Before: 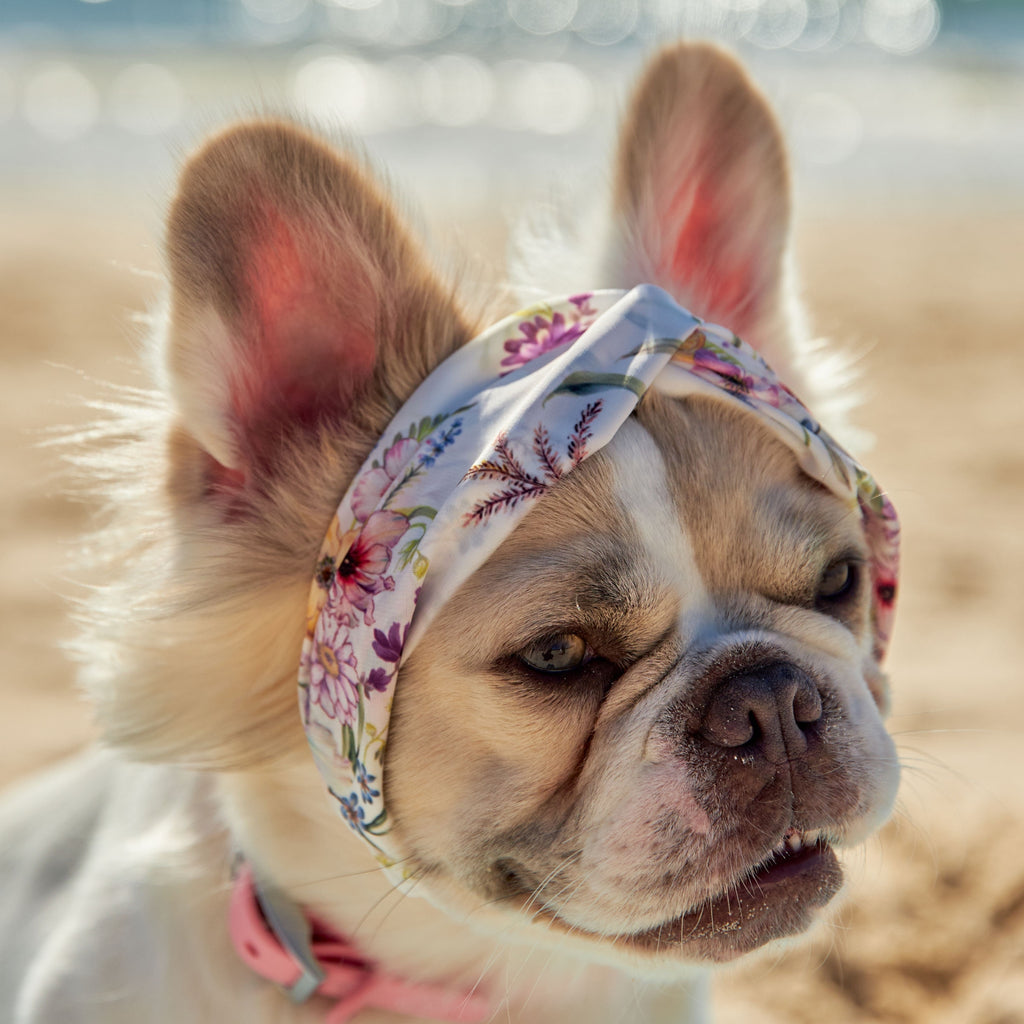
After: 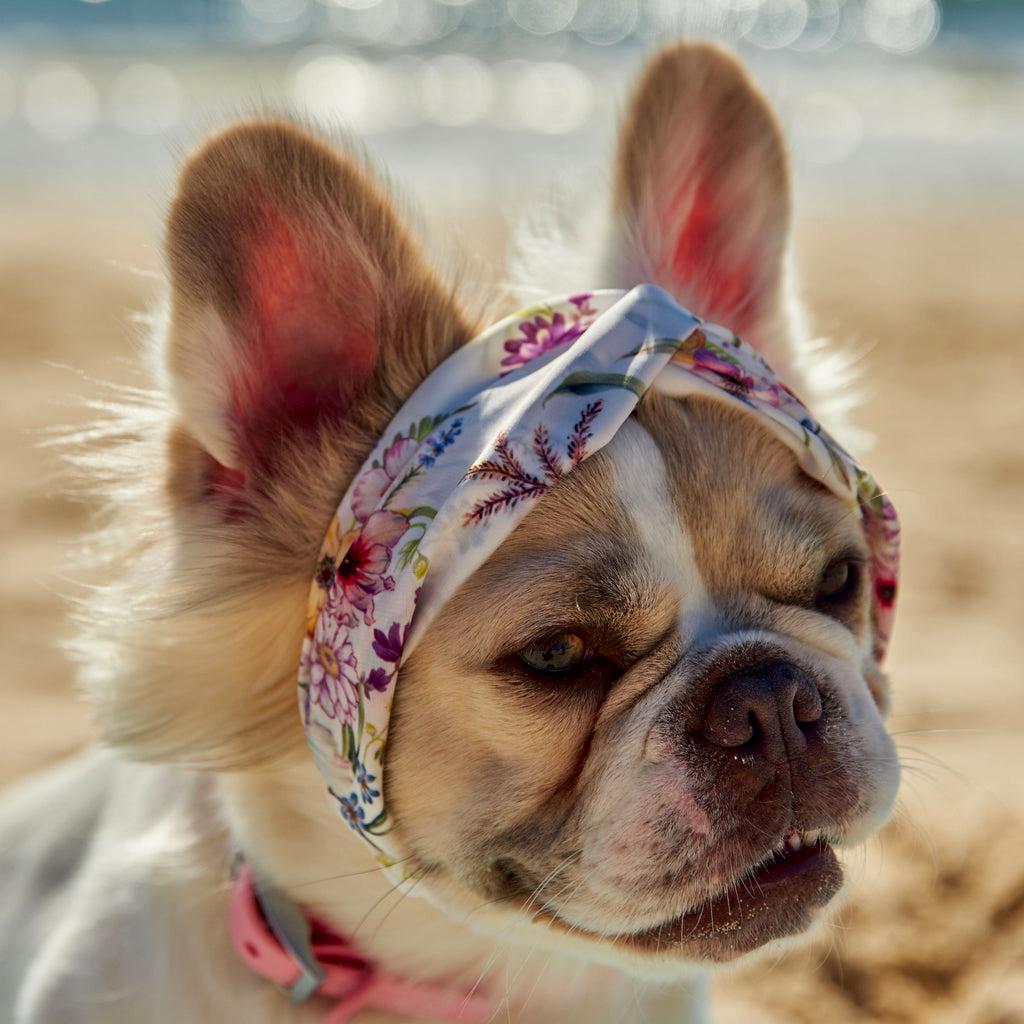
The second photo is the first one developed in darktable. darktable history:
contrast brightness saturation: contrast 0.067, brightness -0.14, saturation 0.118
